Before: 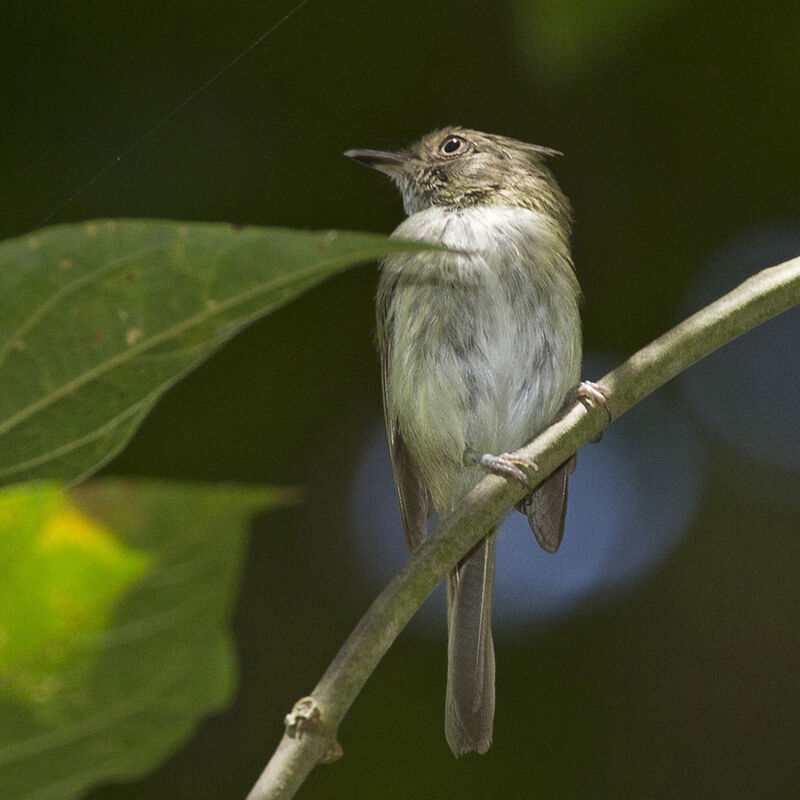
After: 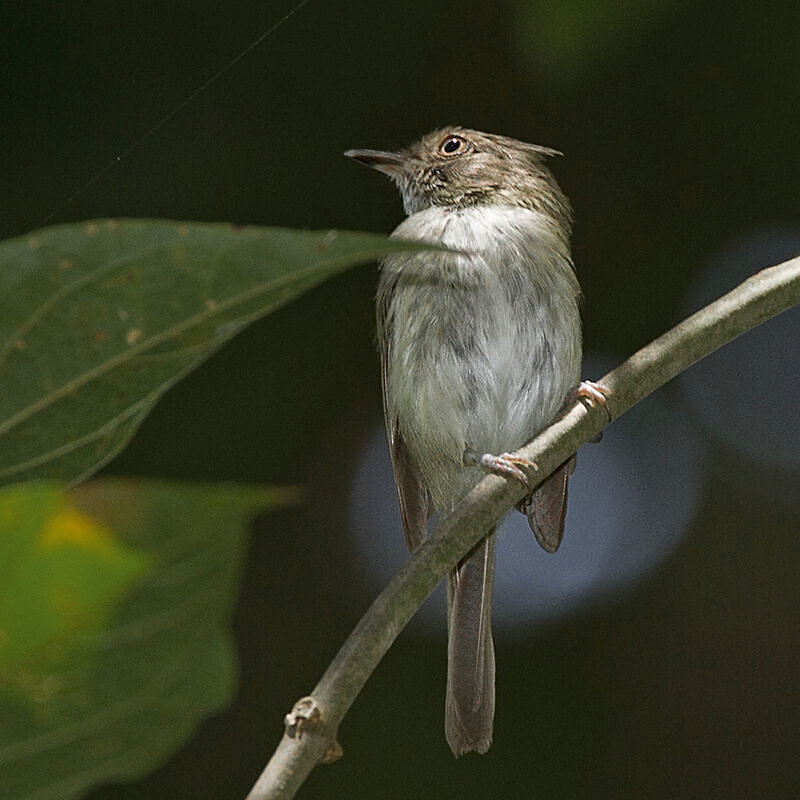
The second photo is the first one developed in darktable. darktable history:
sharpen: amount 0.492
color zones: curves: ch0 [(0, 0.48) (0.209, 0.398) (0.305, 0.332) (0.429, 0.493) (0.571, 0.5) (0.714, 0.5) (0.857, 0.5) (1, 0.48)]; ch1 [(0, 0.736) (0.143, 0.625) (0.225, 0.371) (0.429, 0.256) (0.571, 0.241) (0.714, 0.213) (0.857, 0.48) (1, 0.736)]; ch2 [(0, 0.448) (0.143, 0.498) (0.286, 0.5) (0.429, 0.5) (0.571, 0.5) (0.714, 0.5) (0.857, 0.5) (1, 0.448)]
